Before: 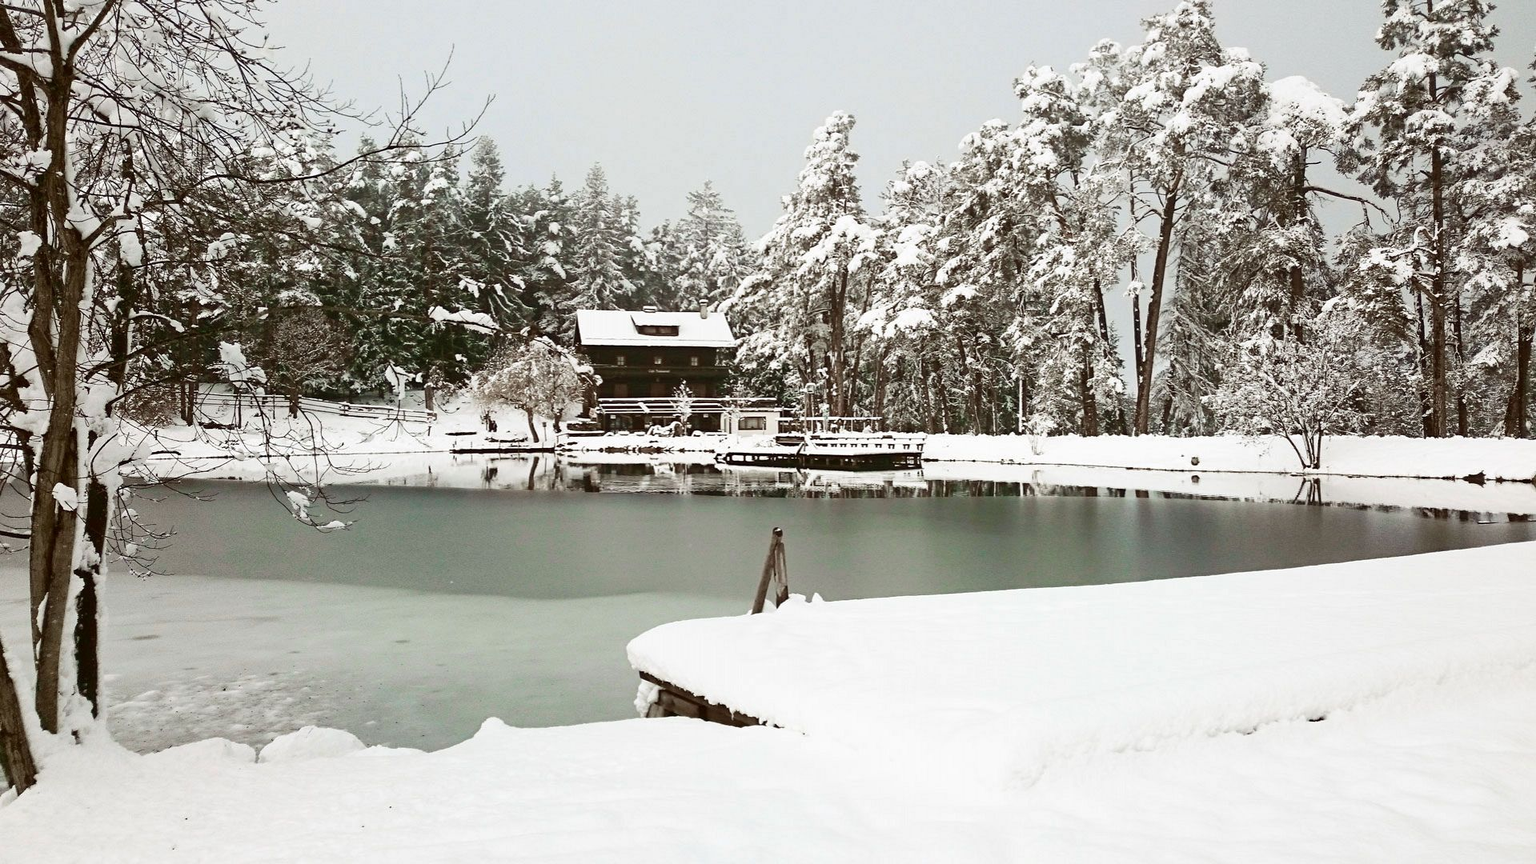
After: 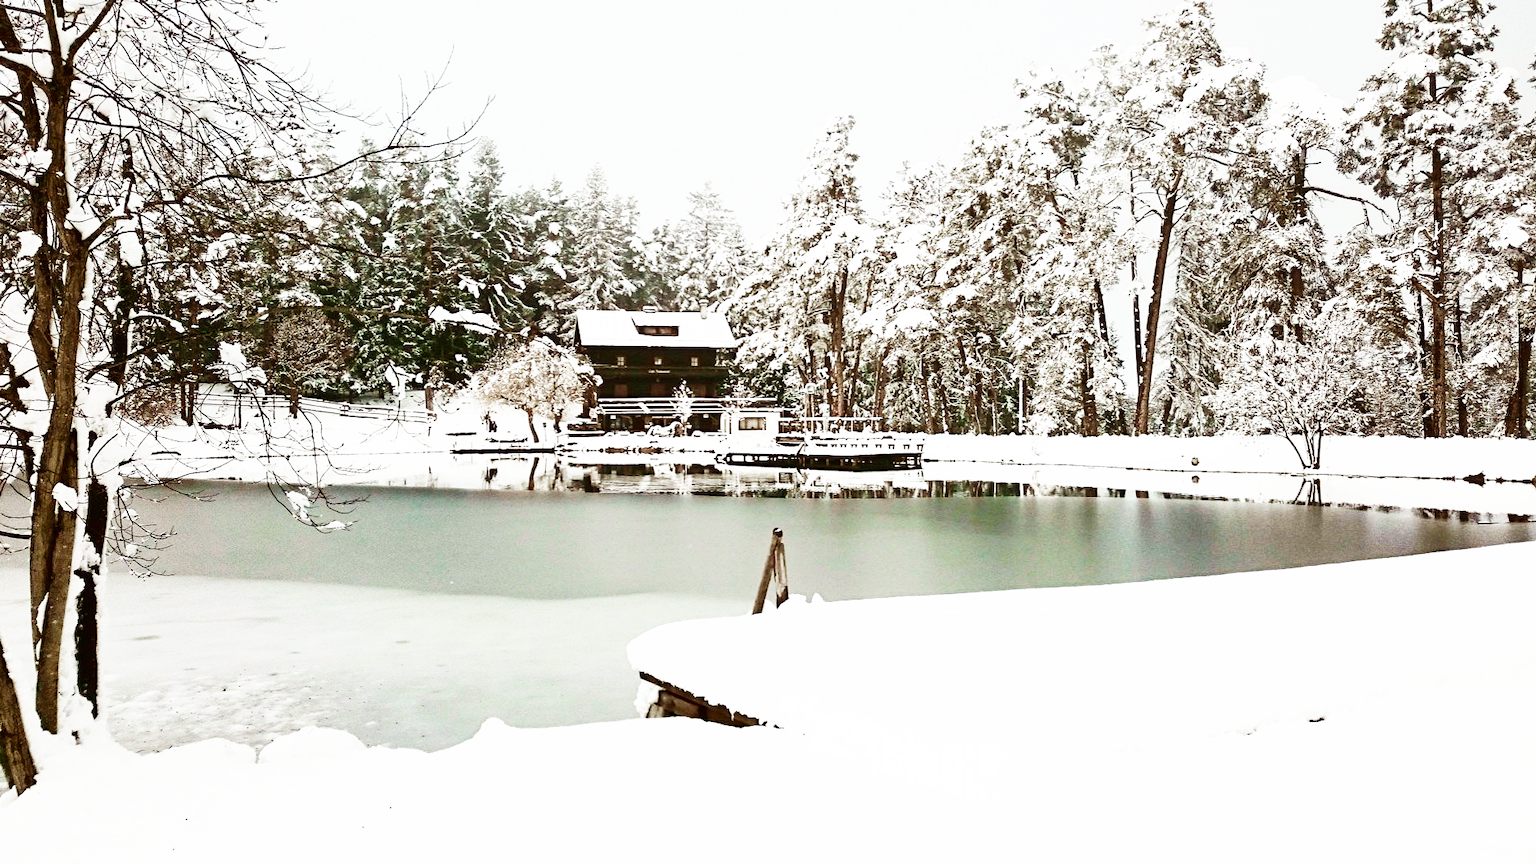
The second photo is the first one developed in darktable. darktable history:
base curve: curves: ch0 [(0, 0) (0.007, 0.004) (0.027, 0.03) (0.046, 0.07) (0.207, 0.54) (0.442, 0.872) (0.673, 0.972) (1, 1)], preserve colors none
shadows and highlights: shadows 36.58, highlights -26.97, soften with gaussian
